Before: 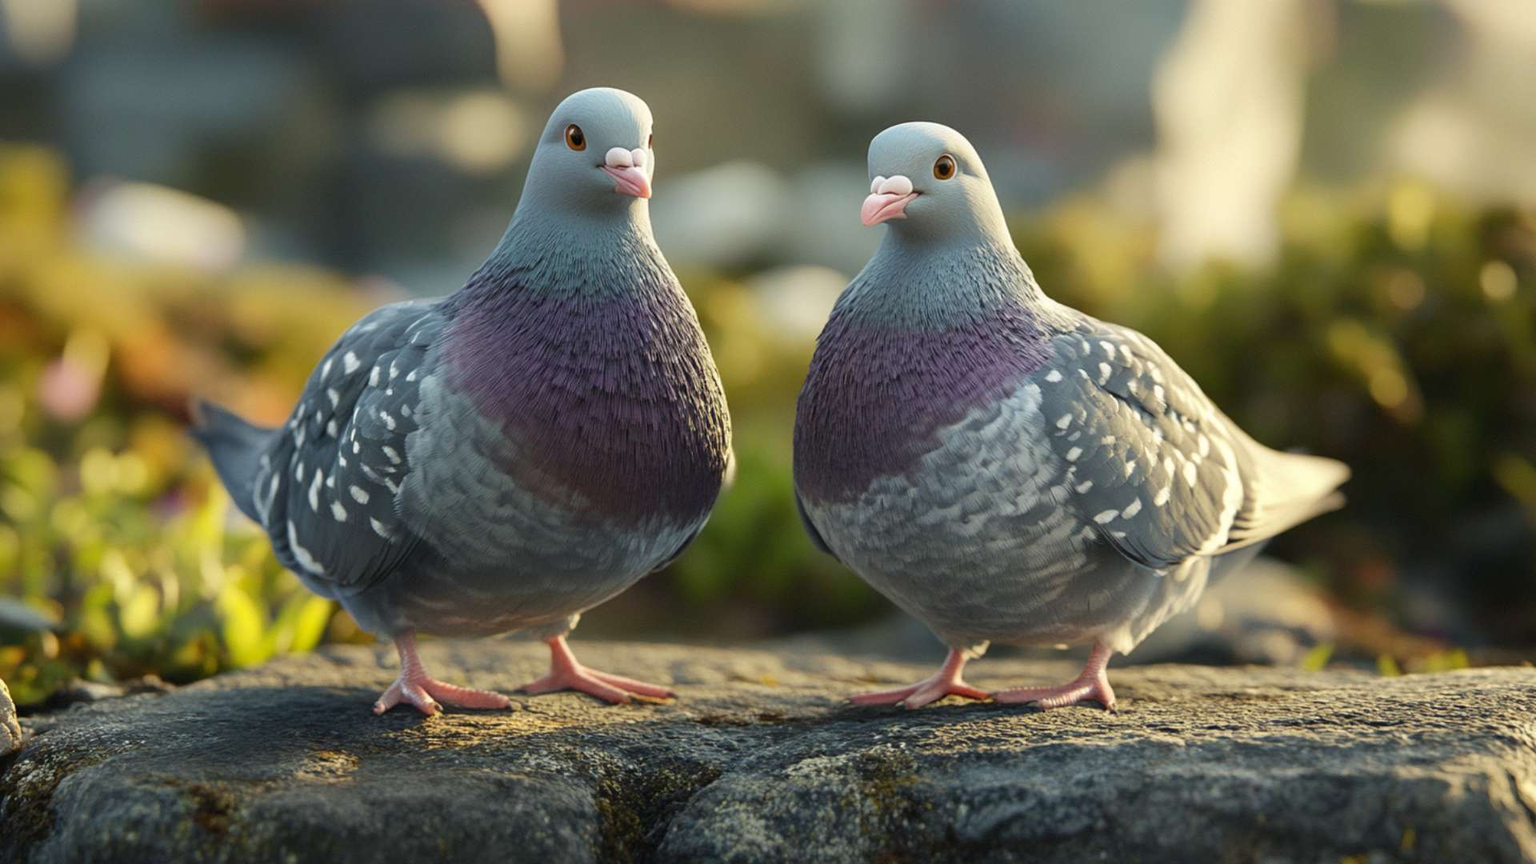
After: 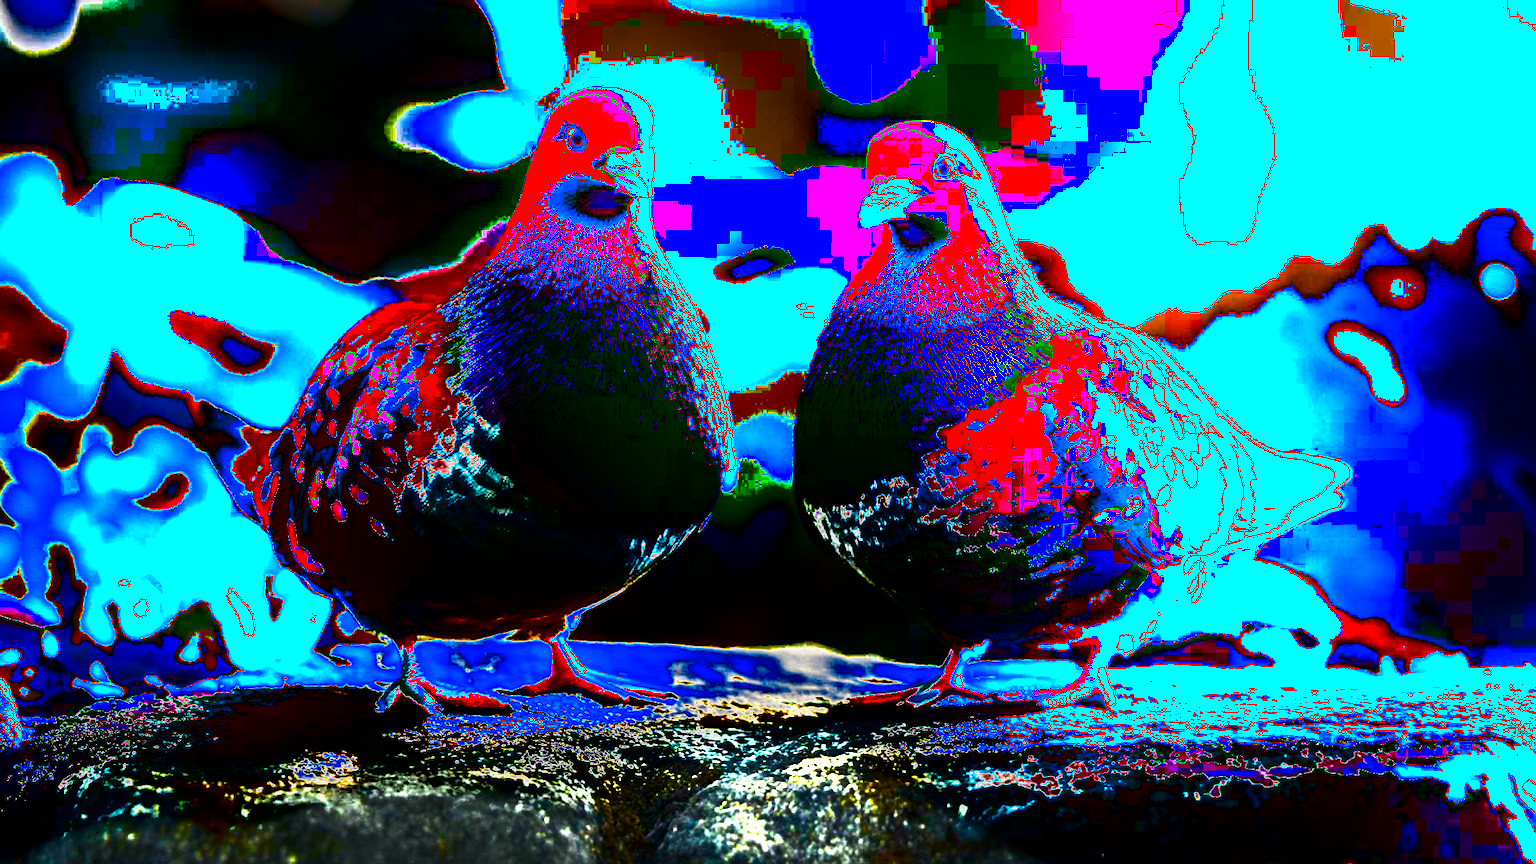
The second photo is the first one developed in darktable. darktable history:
exposure: exposure 0.496 EV, compensate highlight preservation false
white balance: red 1, blue 1
contrast brightness saturation: contrast 0.03, brightness -0.04
color balance rgb: linear chroma grading › global chroma 20%, perceptual saturation grading › global saturation 65%, perceptual saturation grading › highlights 60%, perceptual saturation grading › mid-tones 50%, perceptual saturation grading › shadows 50%, perceptual brilliance grading › global brilliance 30%, perceptual brilliance grading › highlights 50%, perceptual brilliance grading › mid-tones 50%, perceptual brilliance grading › shadows -22%, global vibrance 20%
tone equalizer: -8 EV -1.08 EV, -7 EV -1.01 EV, -6 EV -0.867 EV, -5 EV -0.578 EV, -3 EV 0.578 EV, -2 EV 0.867 EV, -1 EV 1.01 EV, +0 EV 1.08 EV, edges refinement/feathering 500, mask exposure compensation -1.57 EV, preserve details no
shadows and highlights: shadows 43.71, white point adjustment -1.46, soften with gaussian
local contrast: mode bilateral grid, contrast 20, coarseness 50, detail 120%, midtone range 0.2
